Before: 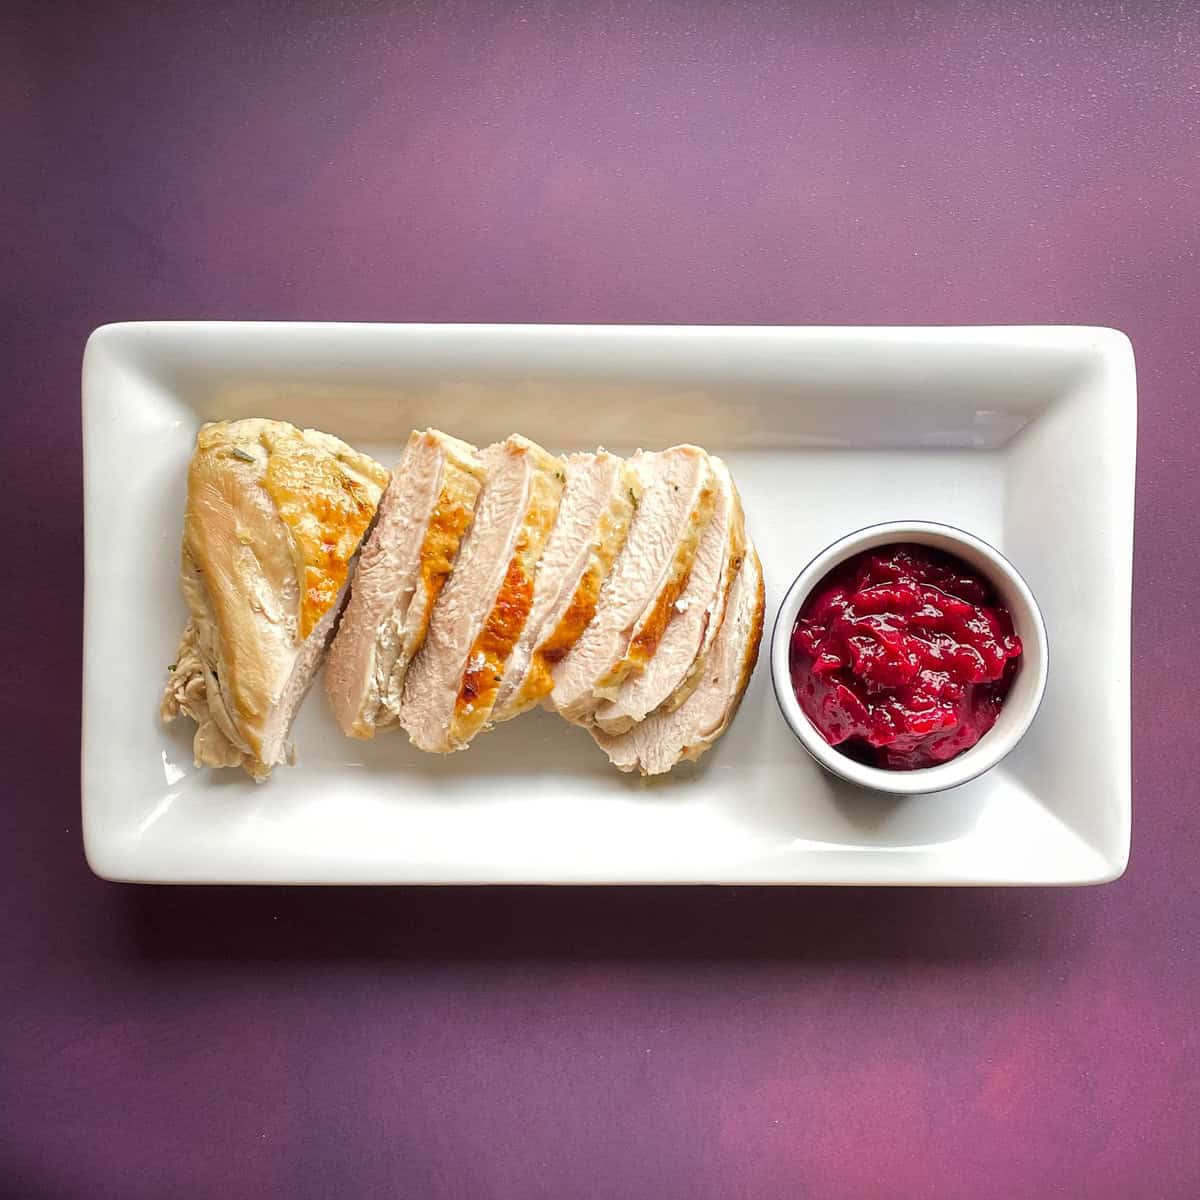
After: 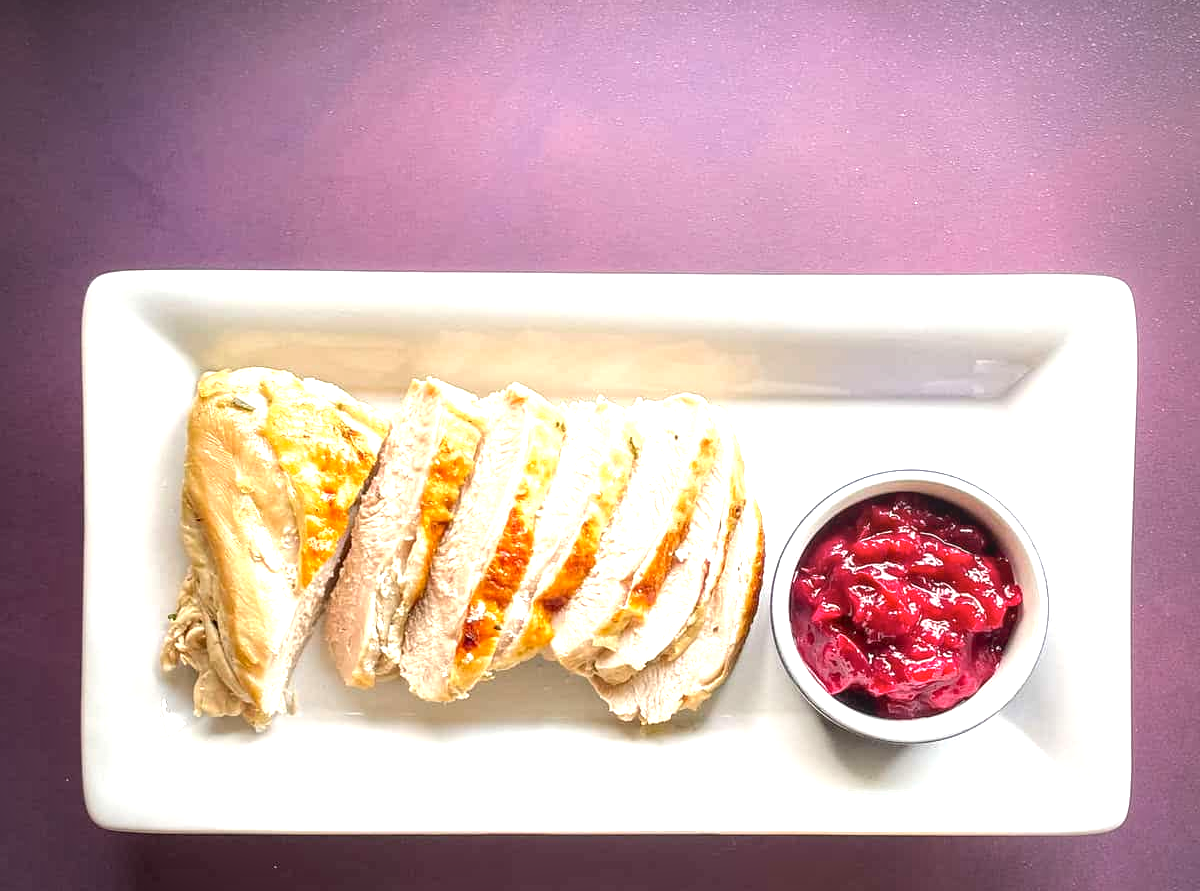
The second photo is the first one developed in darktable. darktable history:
vignetting: brightness -0.579, saturation -0.262
local contrast: on, module defaults
crop: top 4.284%, bottom 21.43%
exposure: black level correction 0.001, exposure 0.959 EV, compensate highlight preservation false
